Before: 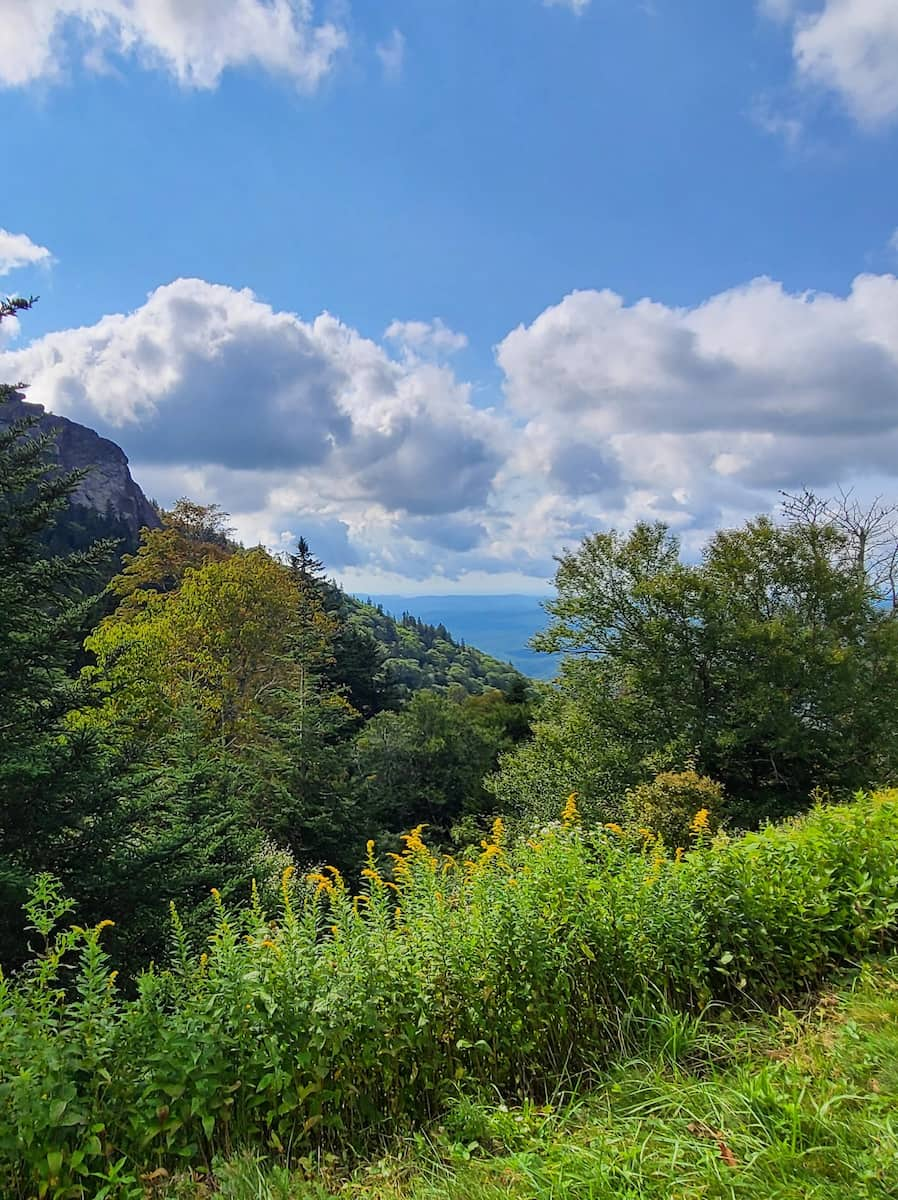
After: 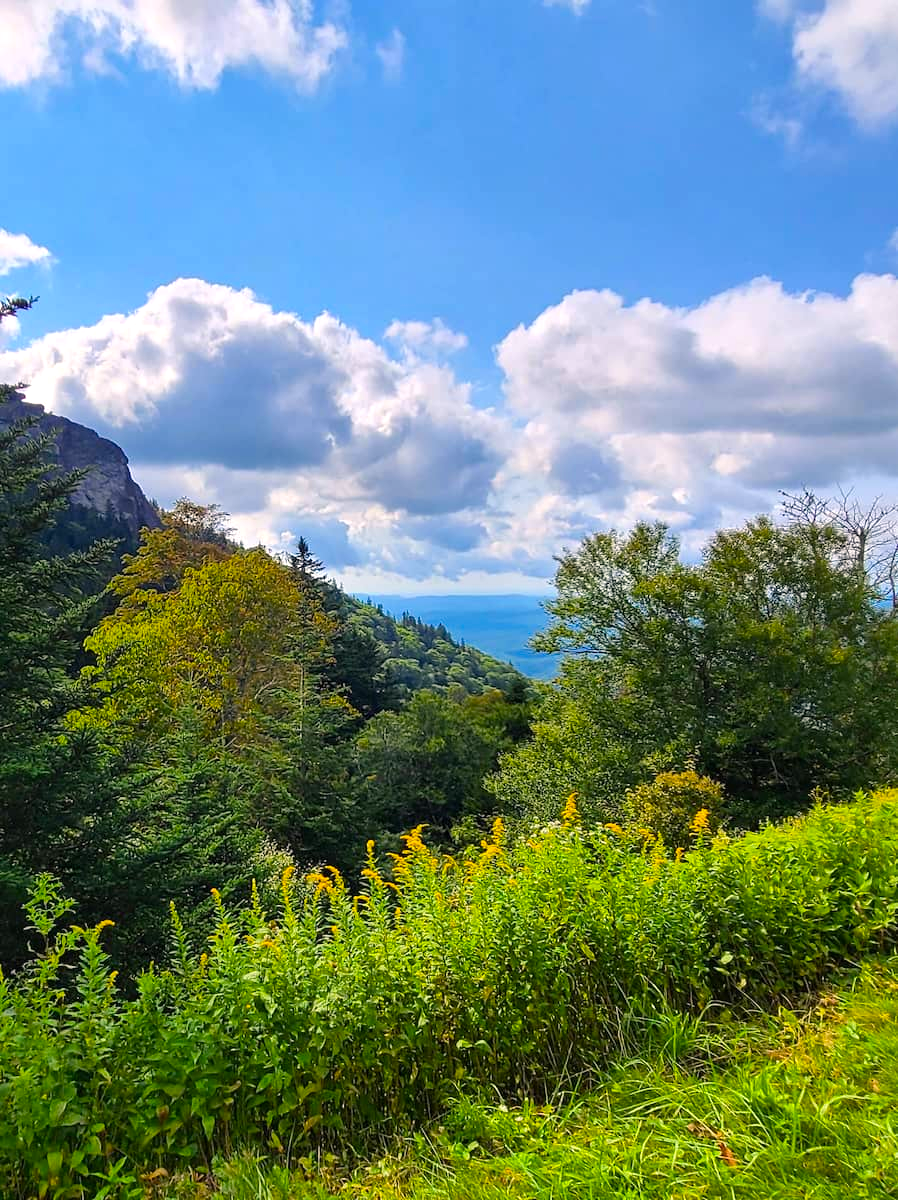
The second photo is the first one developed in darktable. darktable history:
color balance rgb: highlights gain › chroma 1.67%, highlights gain › hue 55.71°, perceptual saturation grading › global saturation 30.926%, perceptual brilliance grading › global brilliance 10.976%
